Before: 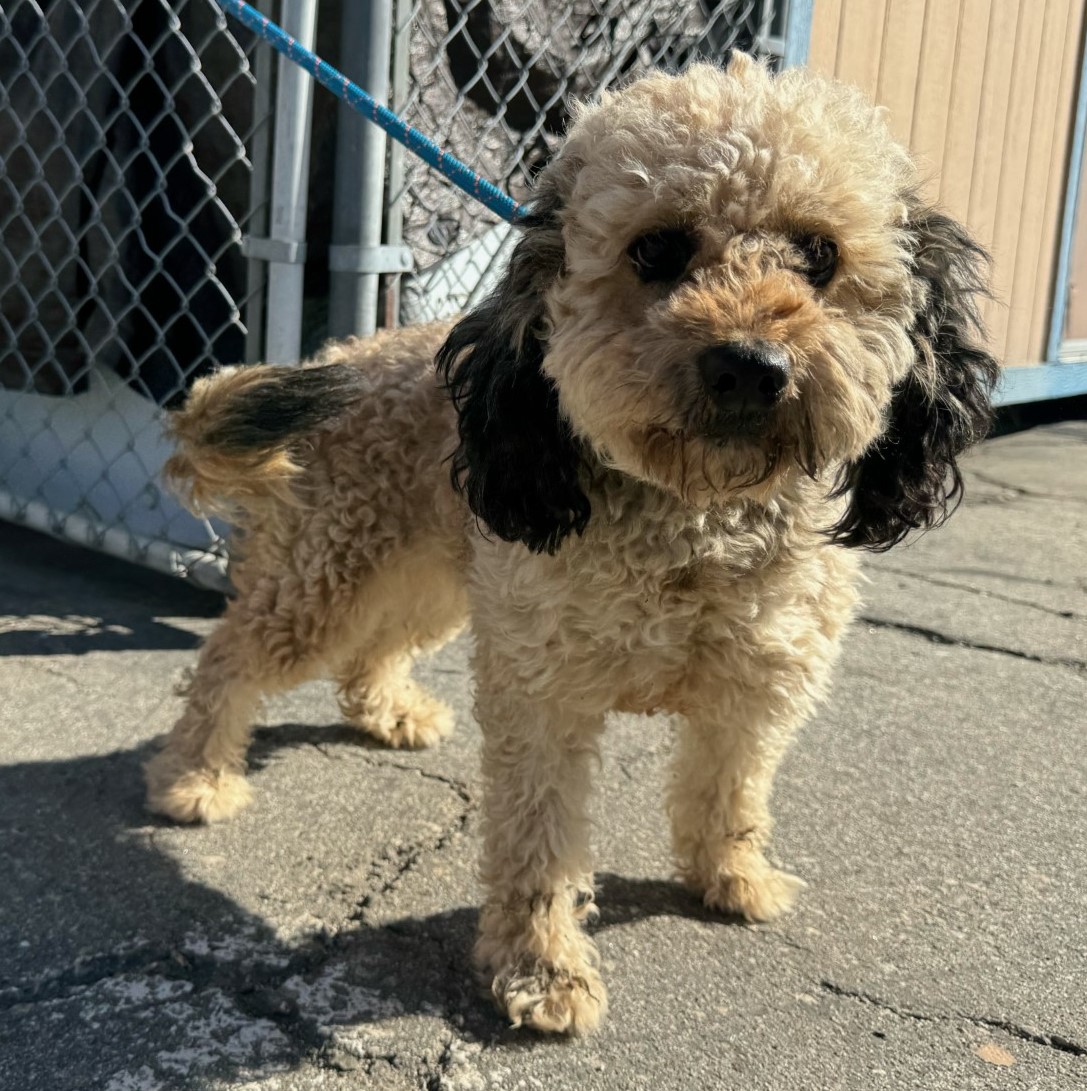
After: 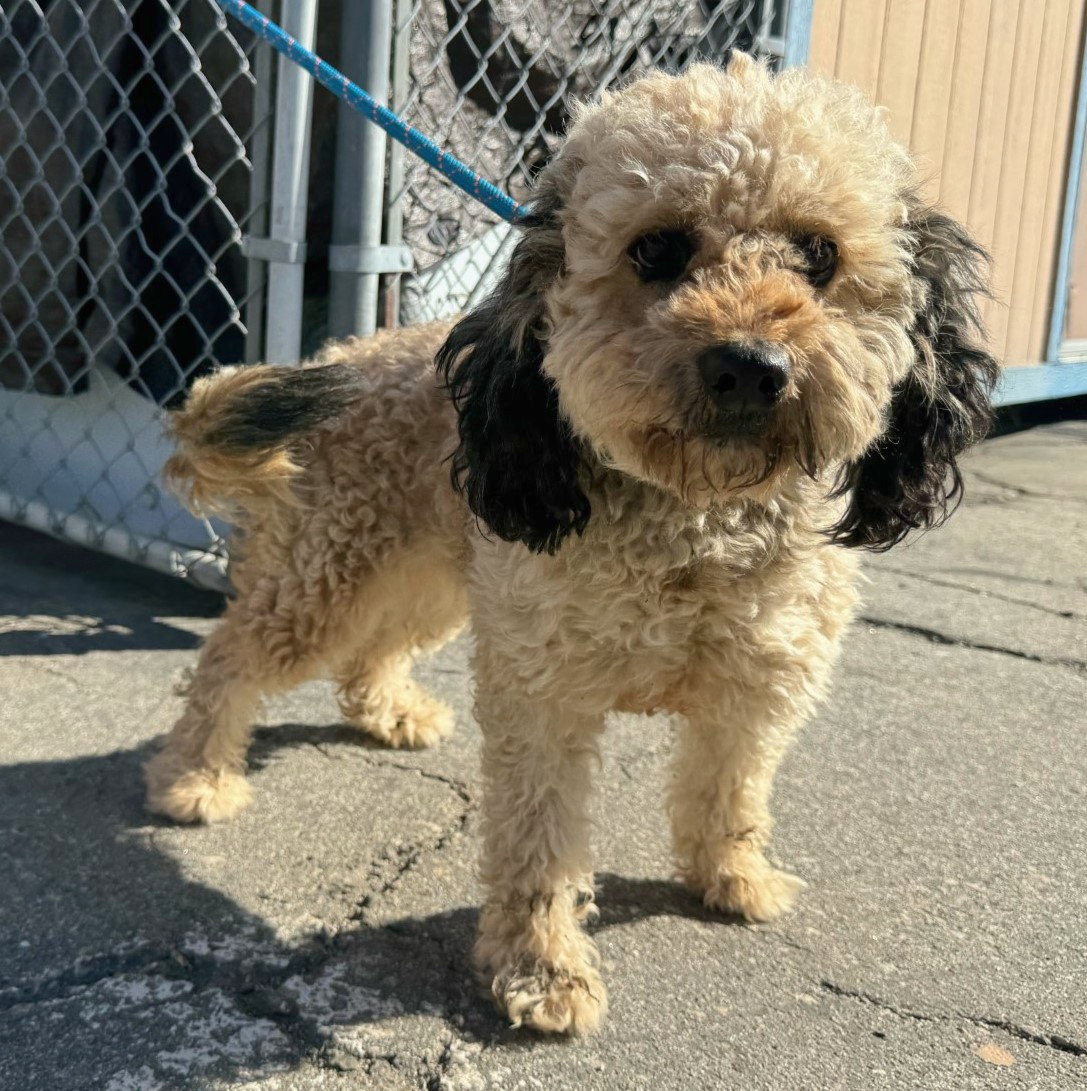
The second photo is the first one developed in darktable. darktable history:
color balance rgb: contrast -10%
exposure: black level correction 0, exposure 0.3 EV, compensate highlight preservation false
